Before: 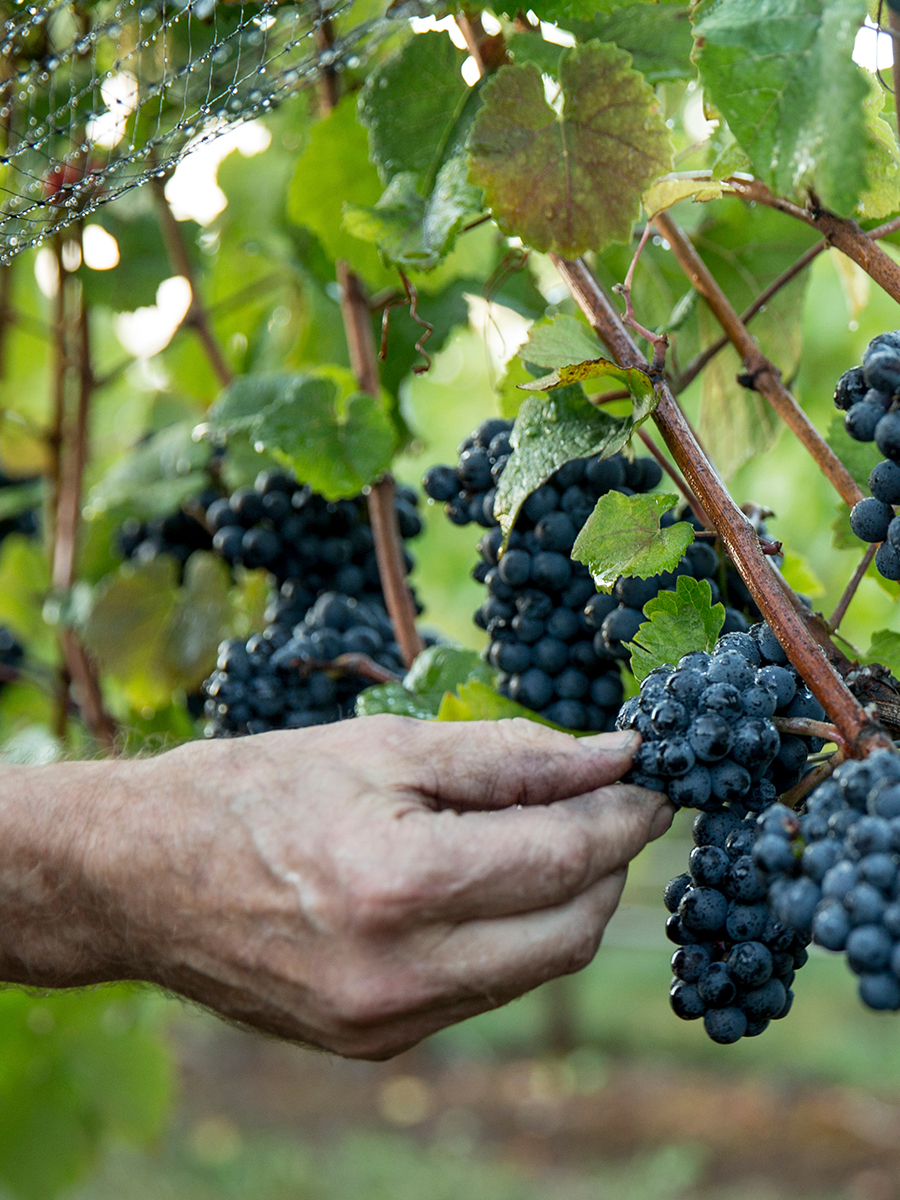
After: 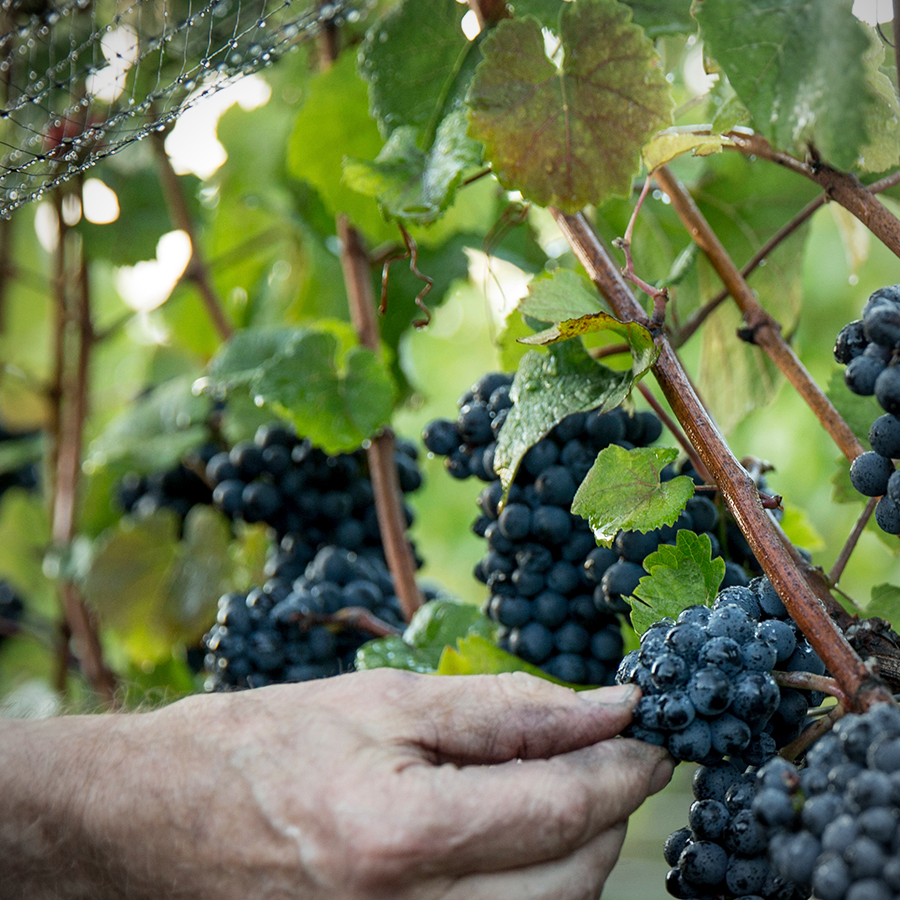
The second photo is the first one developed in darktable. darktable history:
vignetting: fall-off radius 63.6%
crop: top 3.857%, bottom 21.132%
